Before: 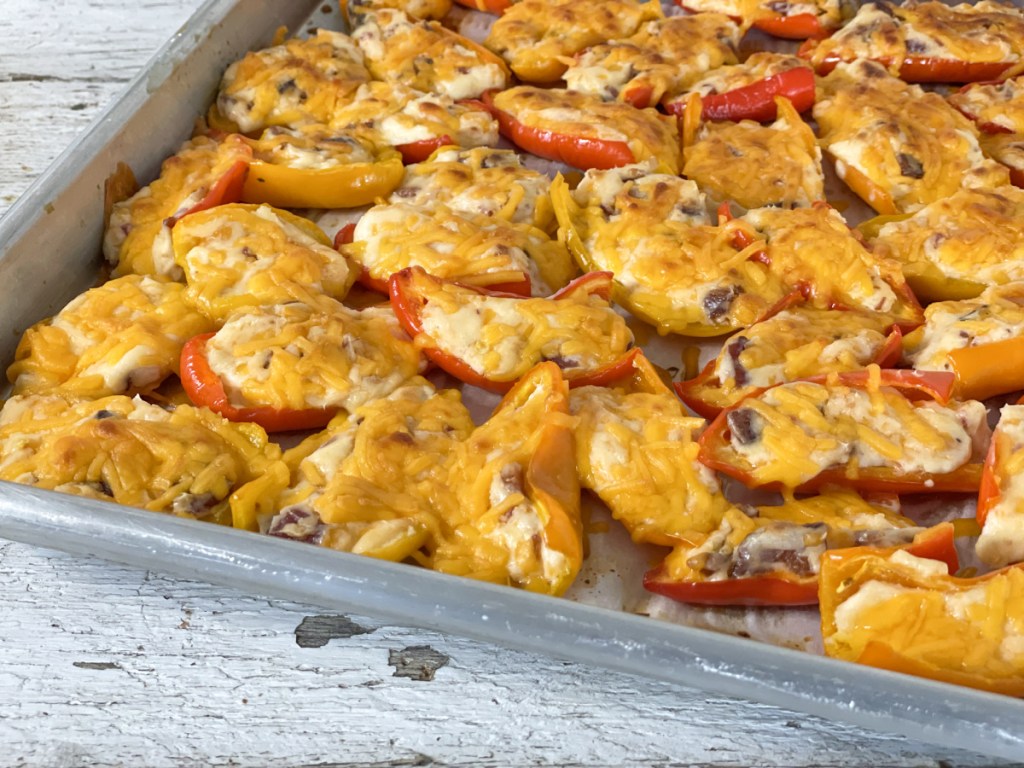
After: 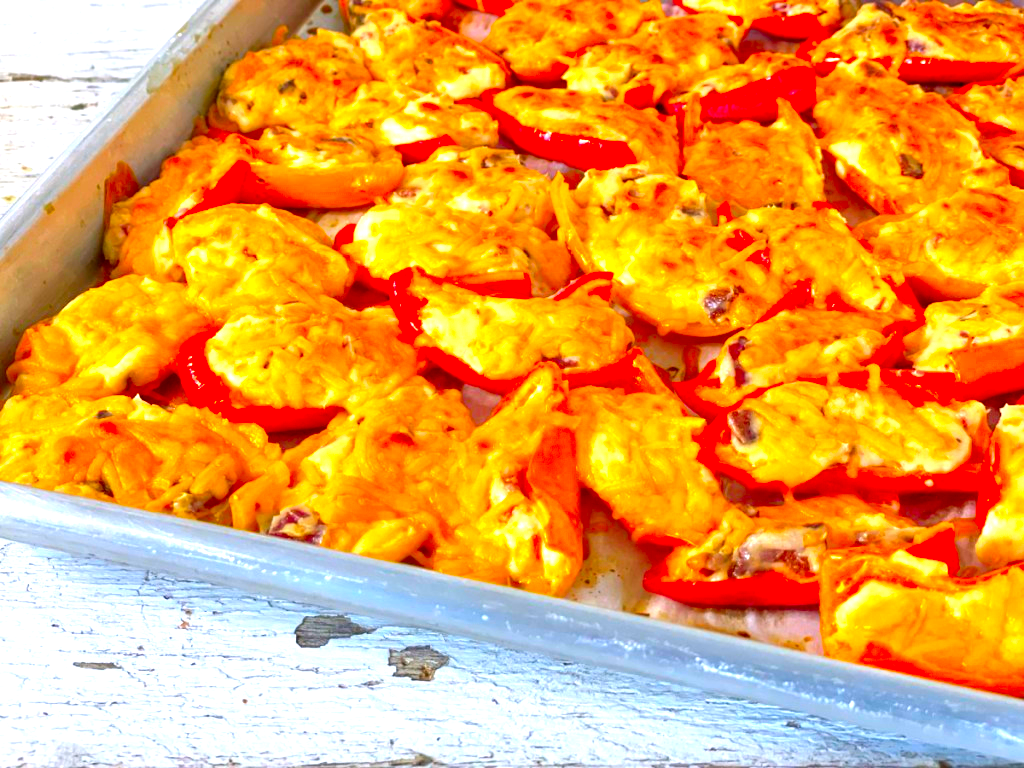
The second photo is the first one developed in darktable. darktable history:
exposure: exposure 0.77 EV, compensate highlight preservation false
color correction: highlights a* 1.59, highlights b* -1.7, saturation 2.48
